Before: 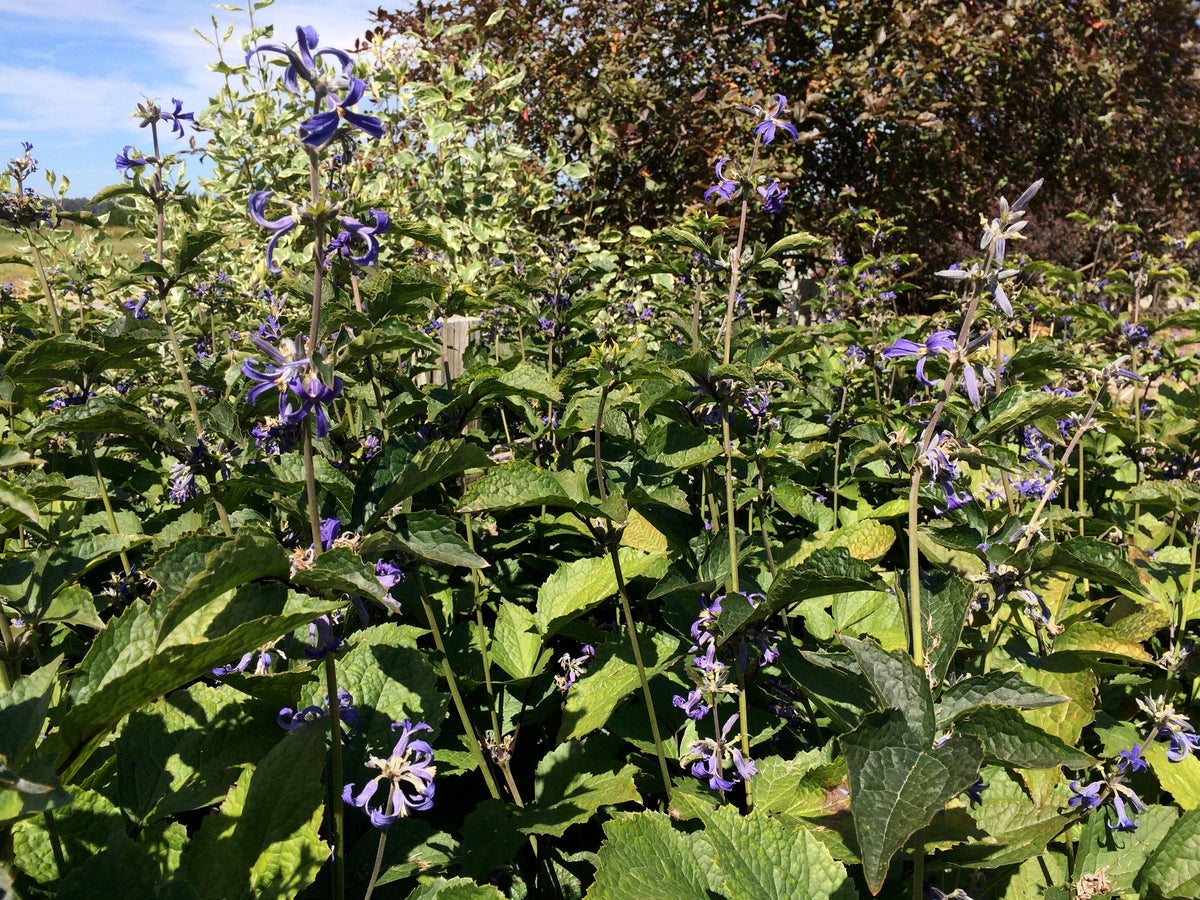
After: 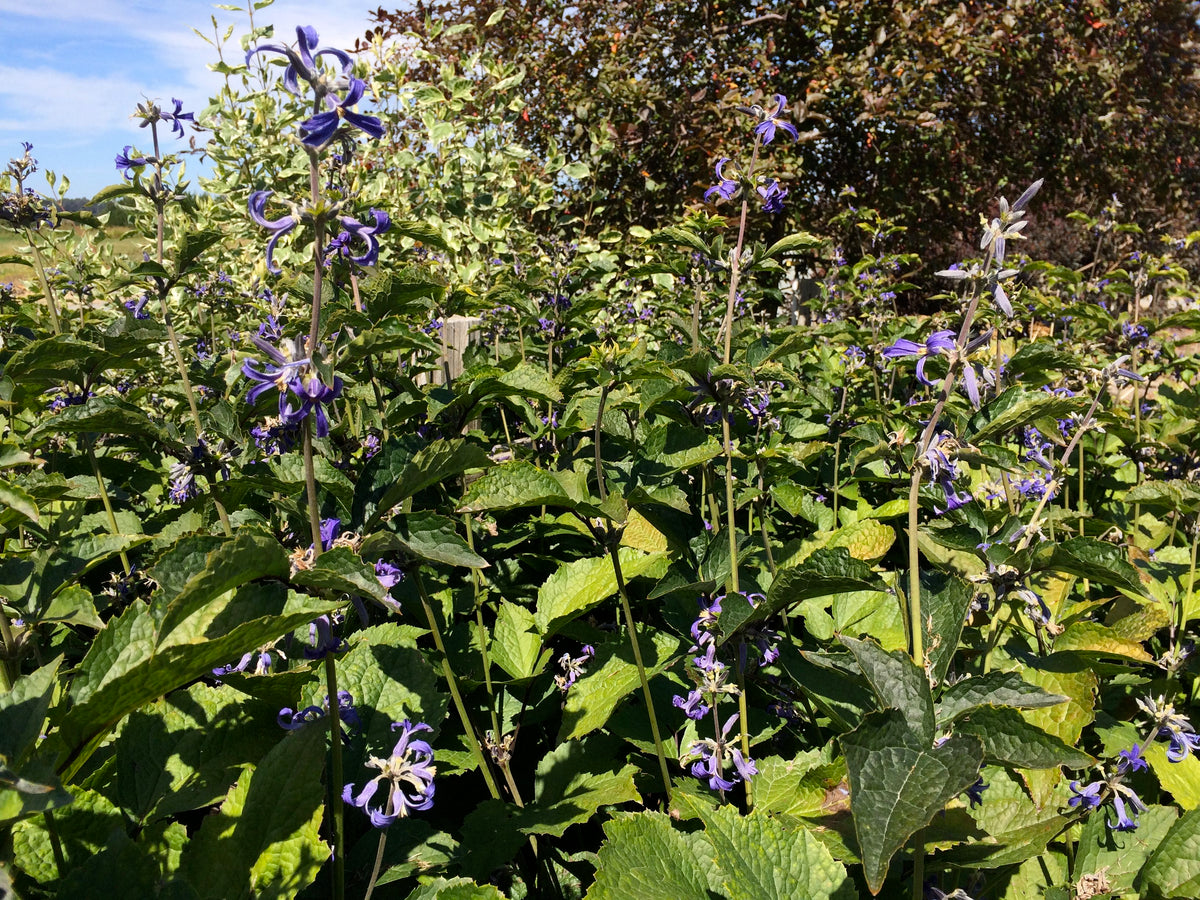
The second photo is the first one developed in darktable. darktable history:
color balance rgb: perceptual saturation grading › global saturation 19.426%, global vibrance -23.041%
